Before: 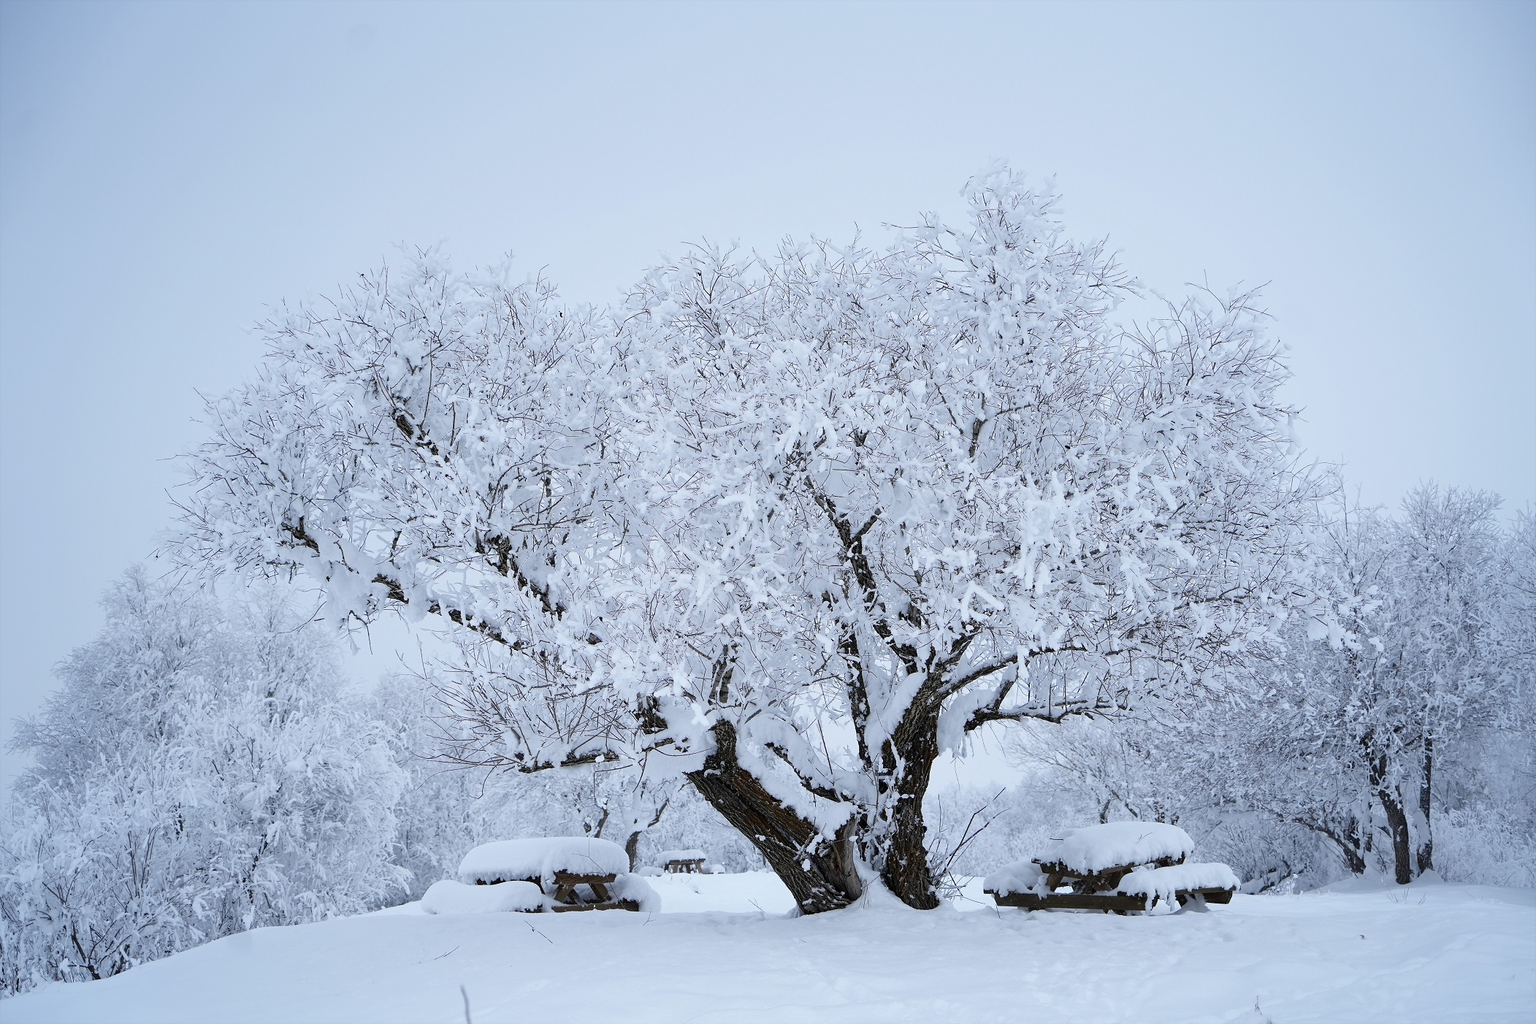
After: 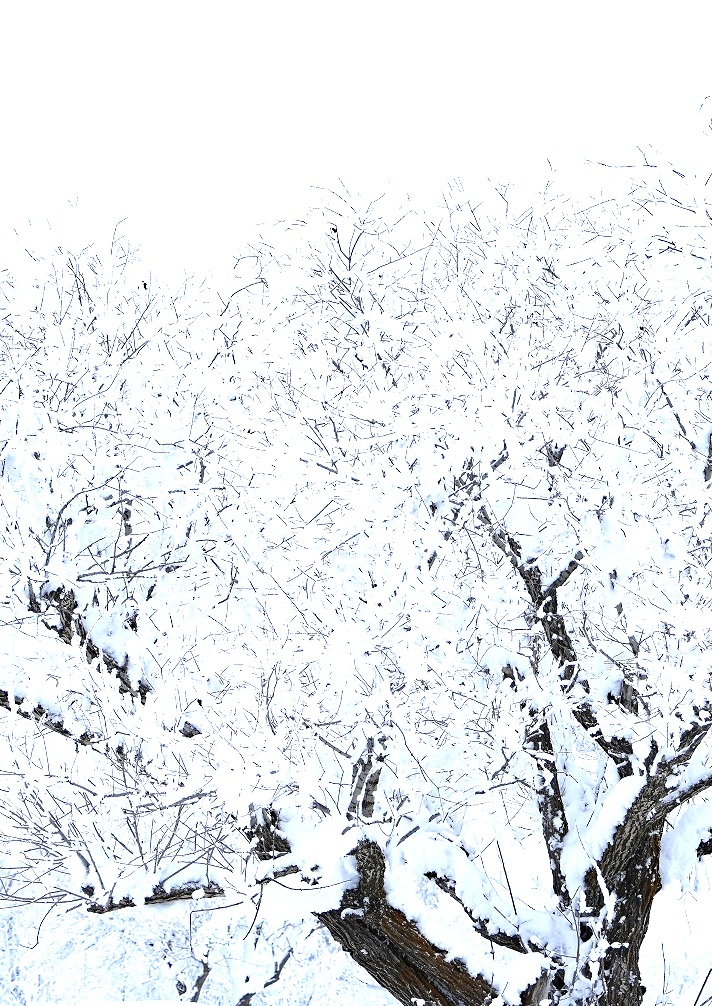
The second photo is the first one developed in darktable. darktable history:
haze removal: compatibility mode true, adaptive false
crop and rotate: left 29.64%, top 10.387%, right 36.473%, bottom 17.842%
exposure: black level correction 0, exposure 1.199 EV, compensate exposure bias true, compensate highlight preservation false
